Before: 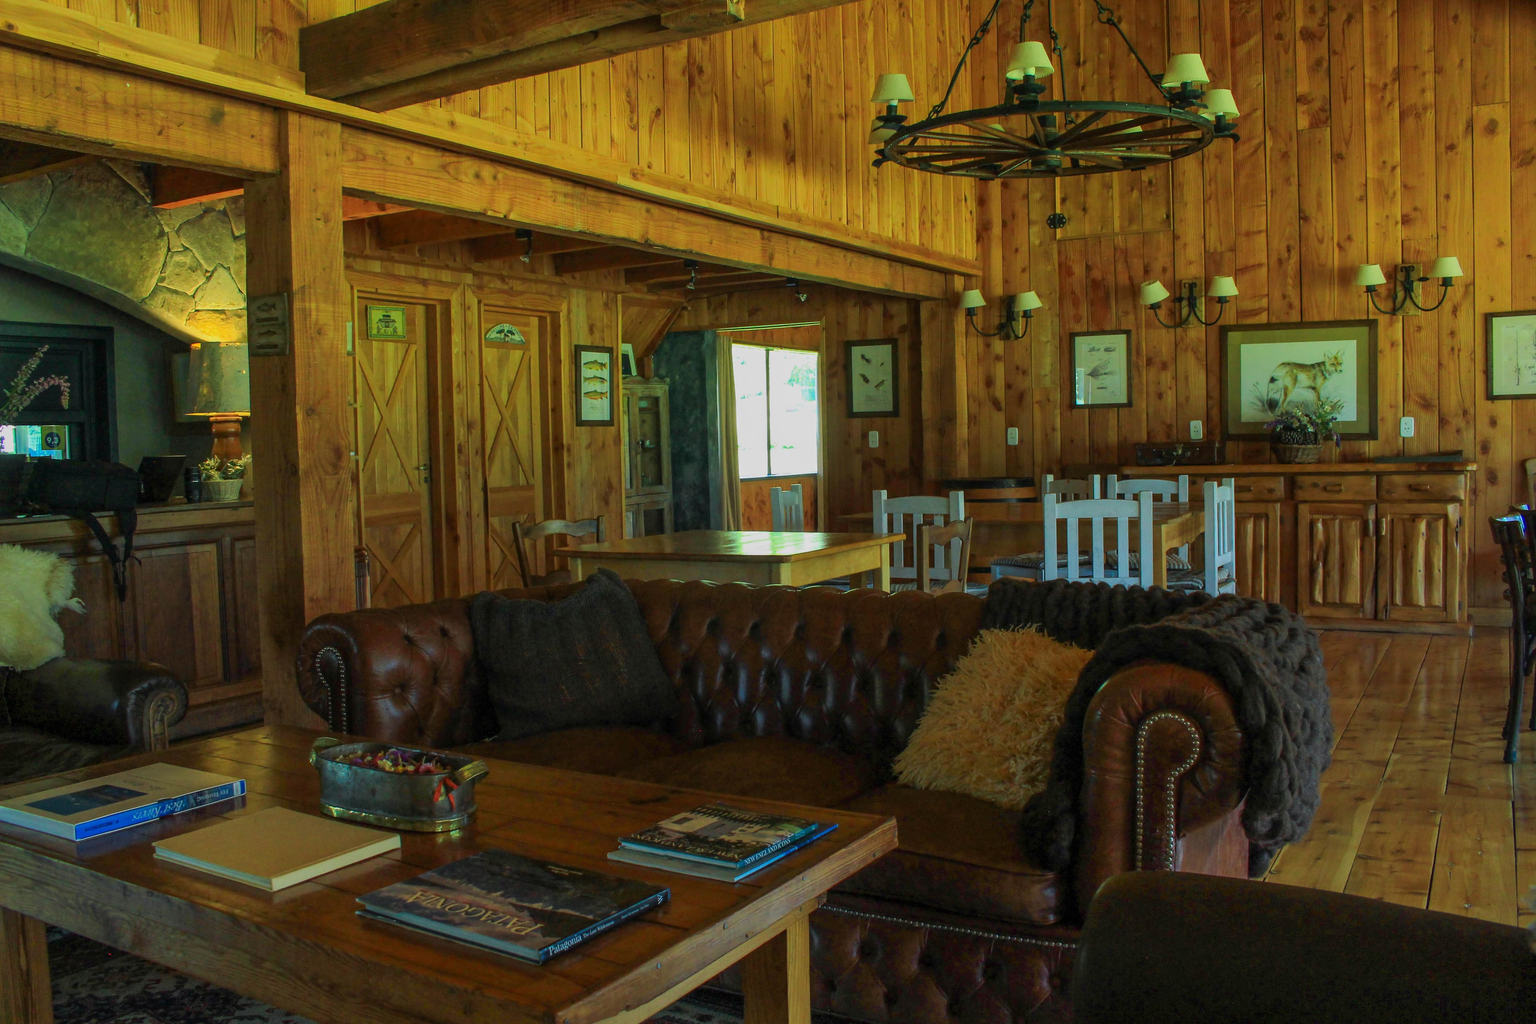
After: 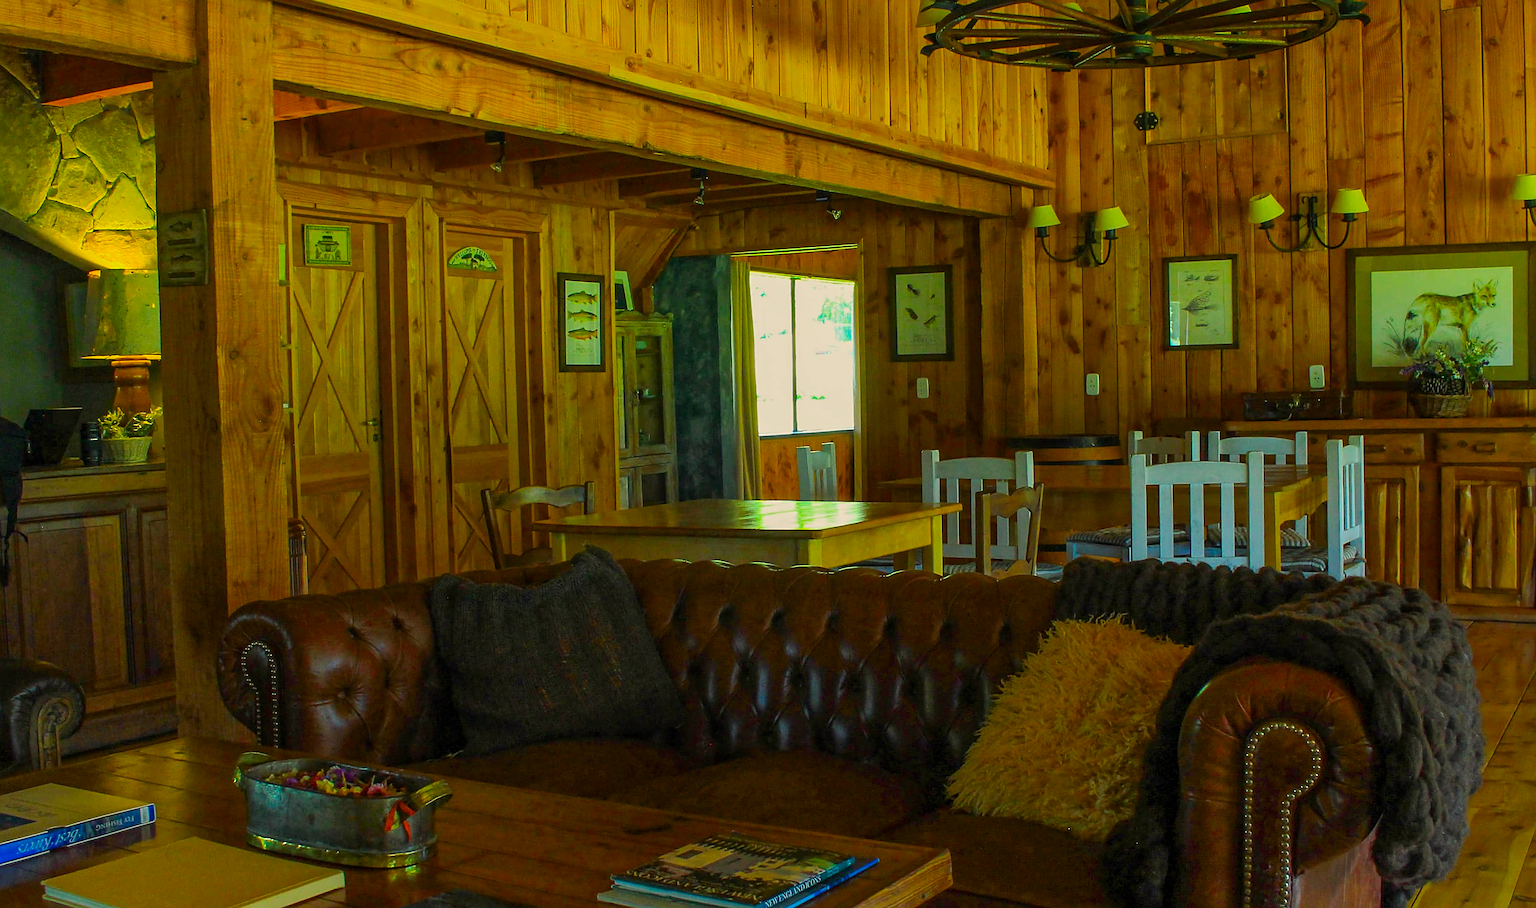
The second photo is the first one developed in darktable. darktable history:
sharpen: on, module defaults
local contrast: mode bilateral grid, contrast 11, coarseness 25, detail 115%, midtone range 0.2
color balance rgb: linear chroma grading › global chroma 8.88%, perceptual saturation grading › global saturation 30.098%
crop: left 7.757%, top 11.929%, right 10.407%, bottom 15.423%
color correction: highlights a* 1.4, highlights b* 17.82
